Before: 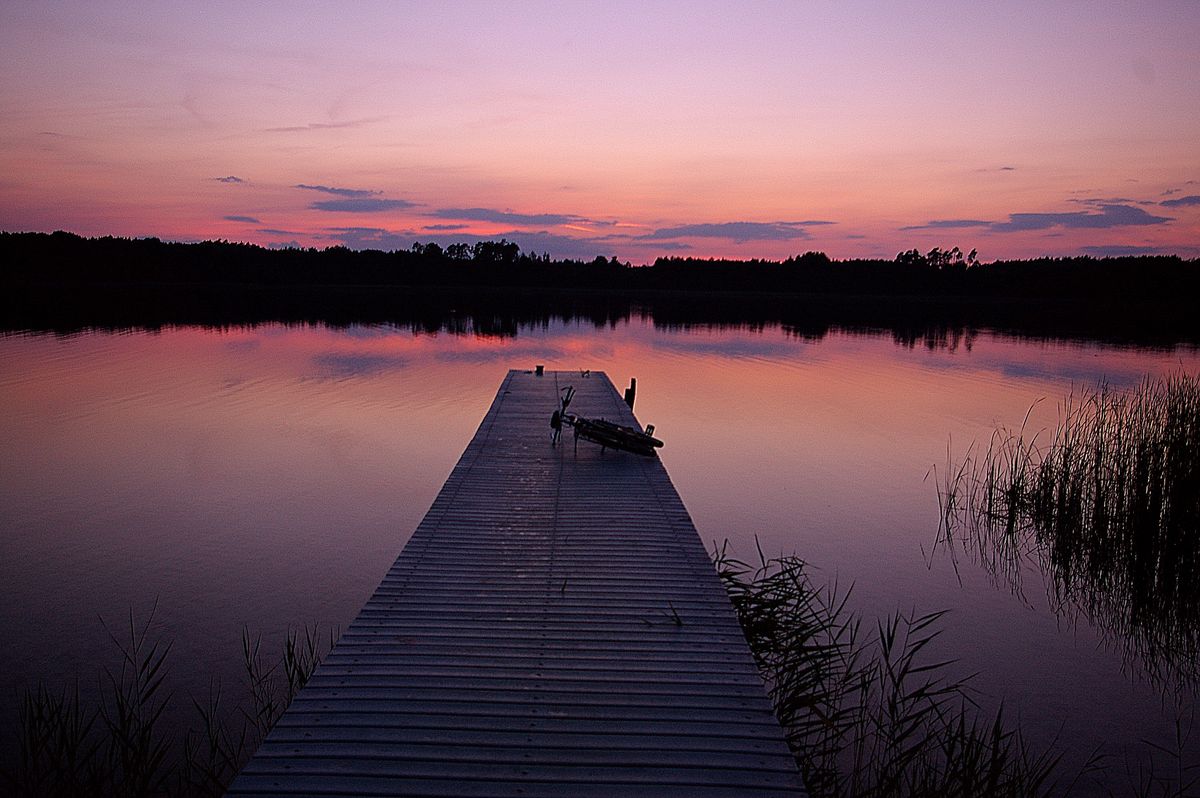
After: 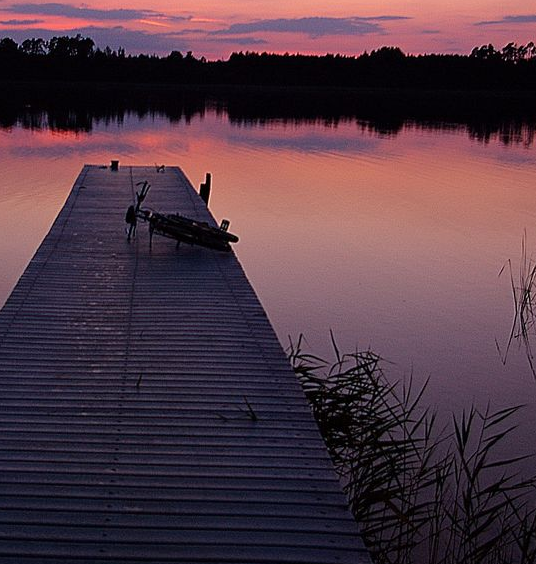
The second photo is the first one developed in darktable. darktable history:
crop: left 35.47%, top 25.79%, right 19.829%, bottom 3.429%
